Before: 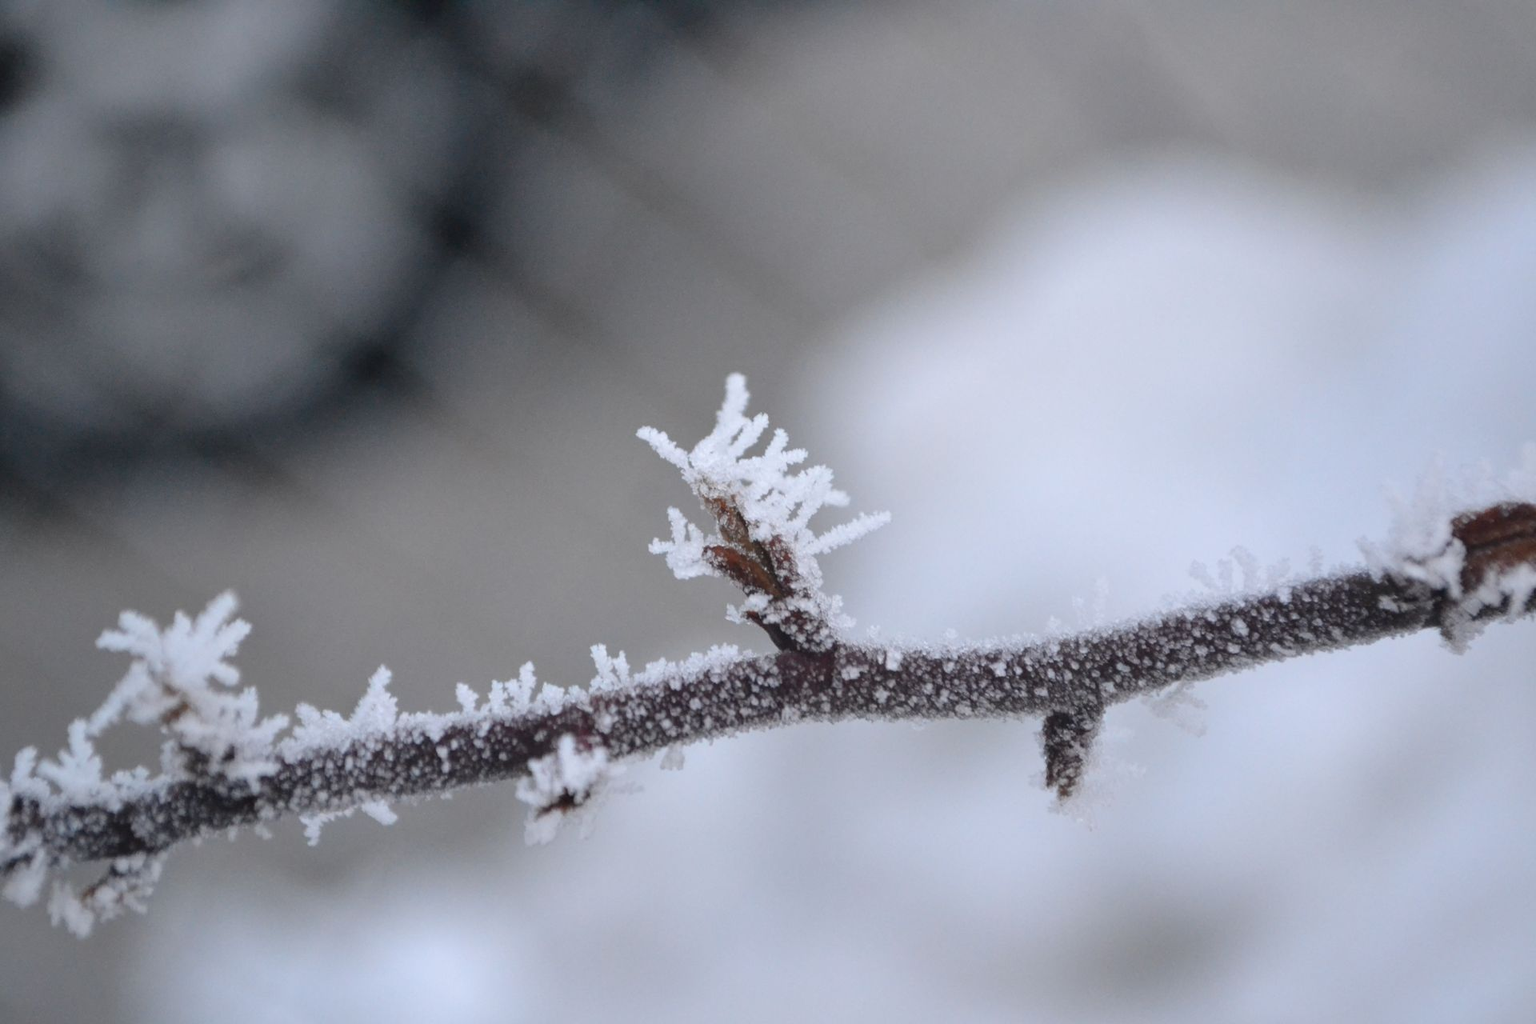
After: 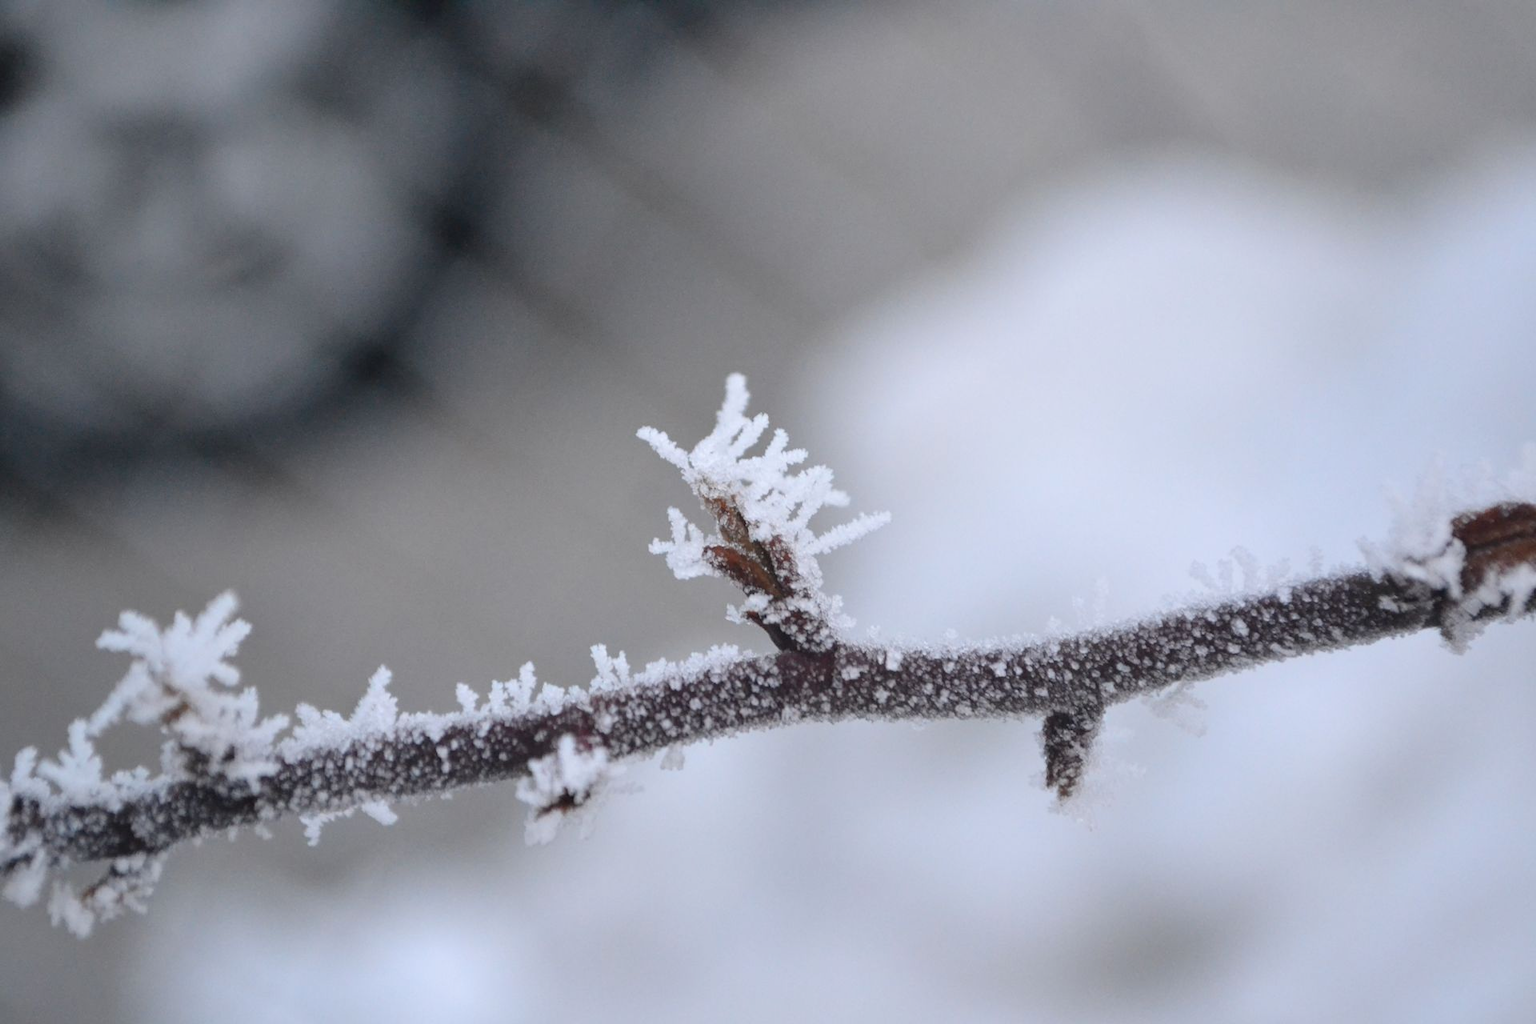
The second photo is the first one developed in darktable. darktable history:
base curve: curves: ch0 [(0, 0) (0.472, 0.508) (1, 1)]
